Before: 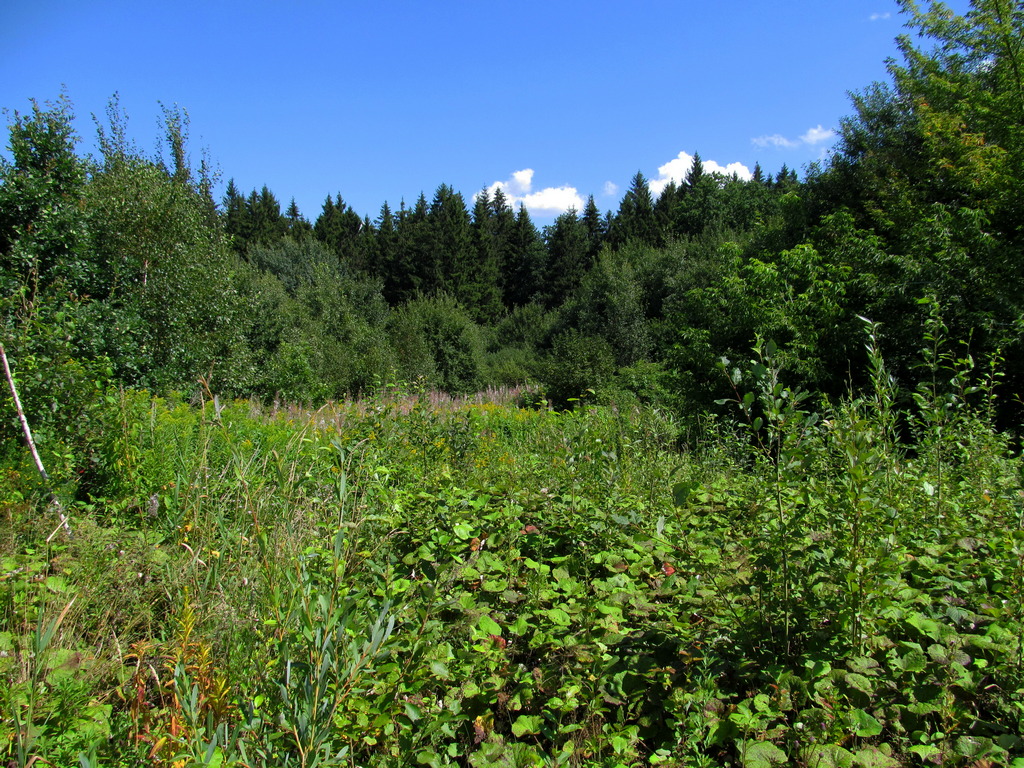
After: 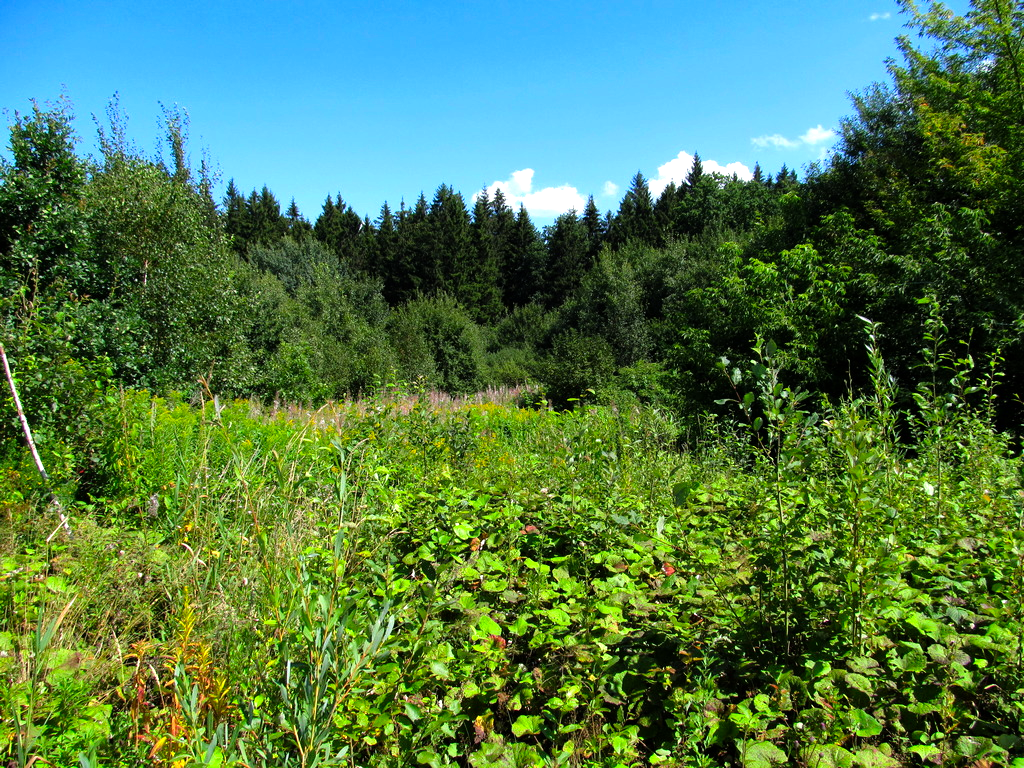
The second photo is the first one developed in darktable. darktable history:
contrast brightness saturation: saturation 0.177
tone equalizer: -8 EV -0.73 EV, -7 EV -0.692 EV, -6 EV -0.566 EV, -5 EV -0.401 EV, -3 EV 0.38 EV, -2 EV 0.6 EV, -1 EV 0.7 EV, +0 EV 0.774 EV
shadows and highlights: shadows 32.28, highlights -31.55, soften with gaussian
